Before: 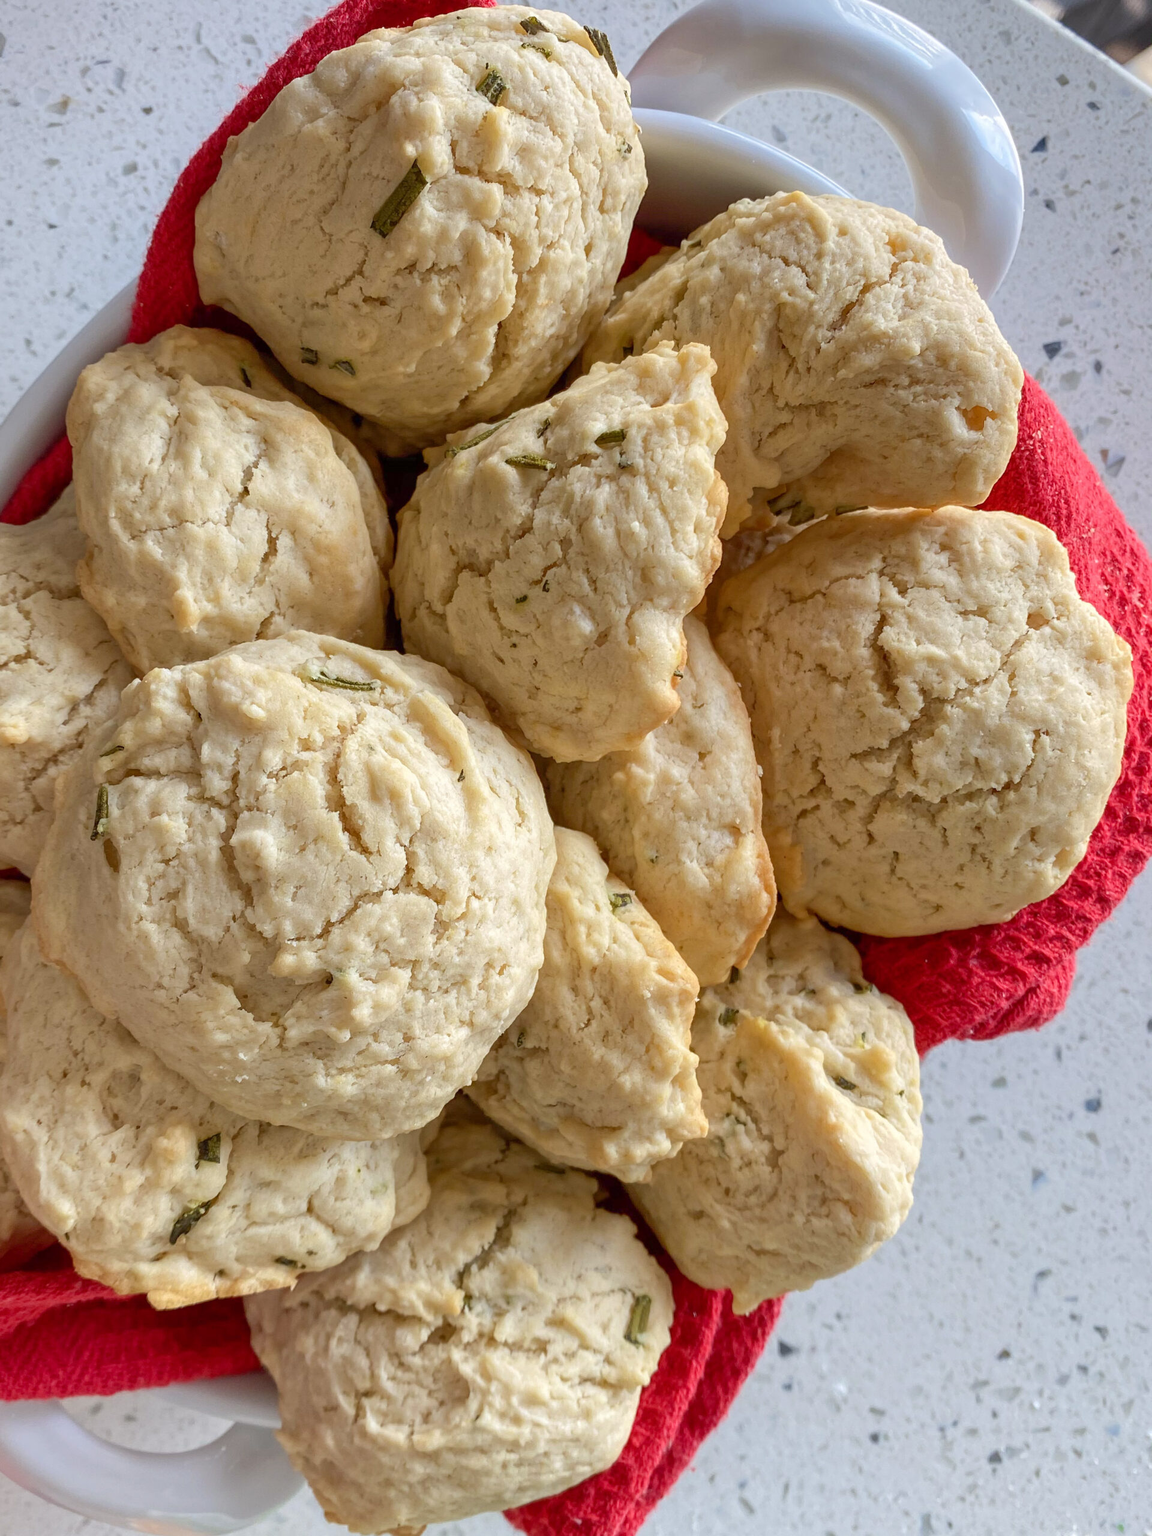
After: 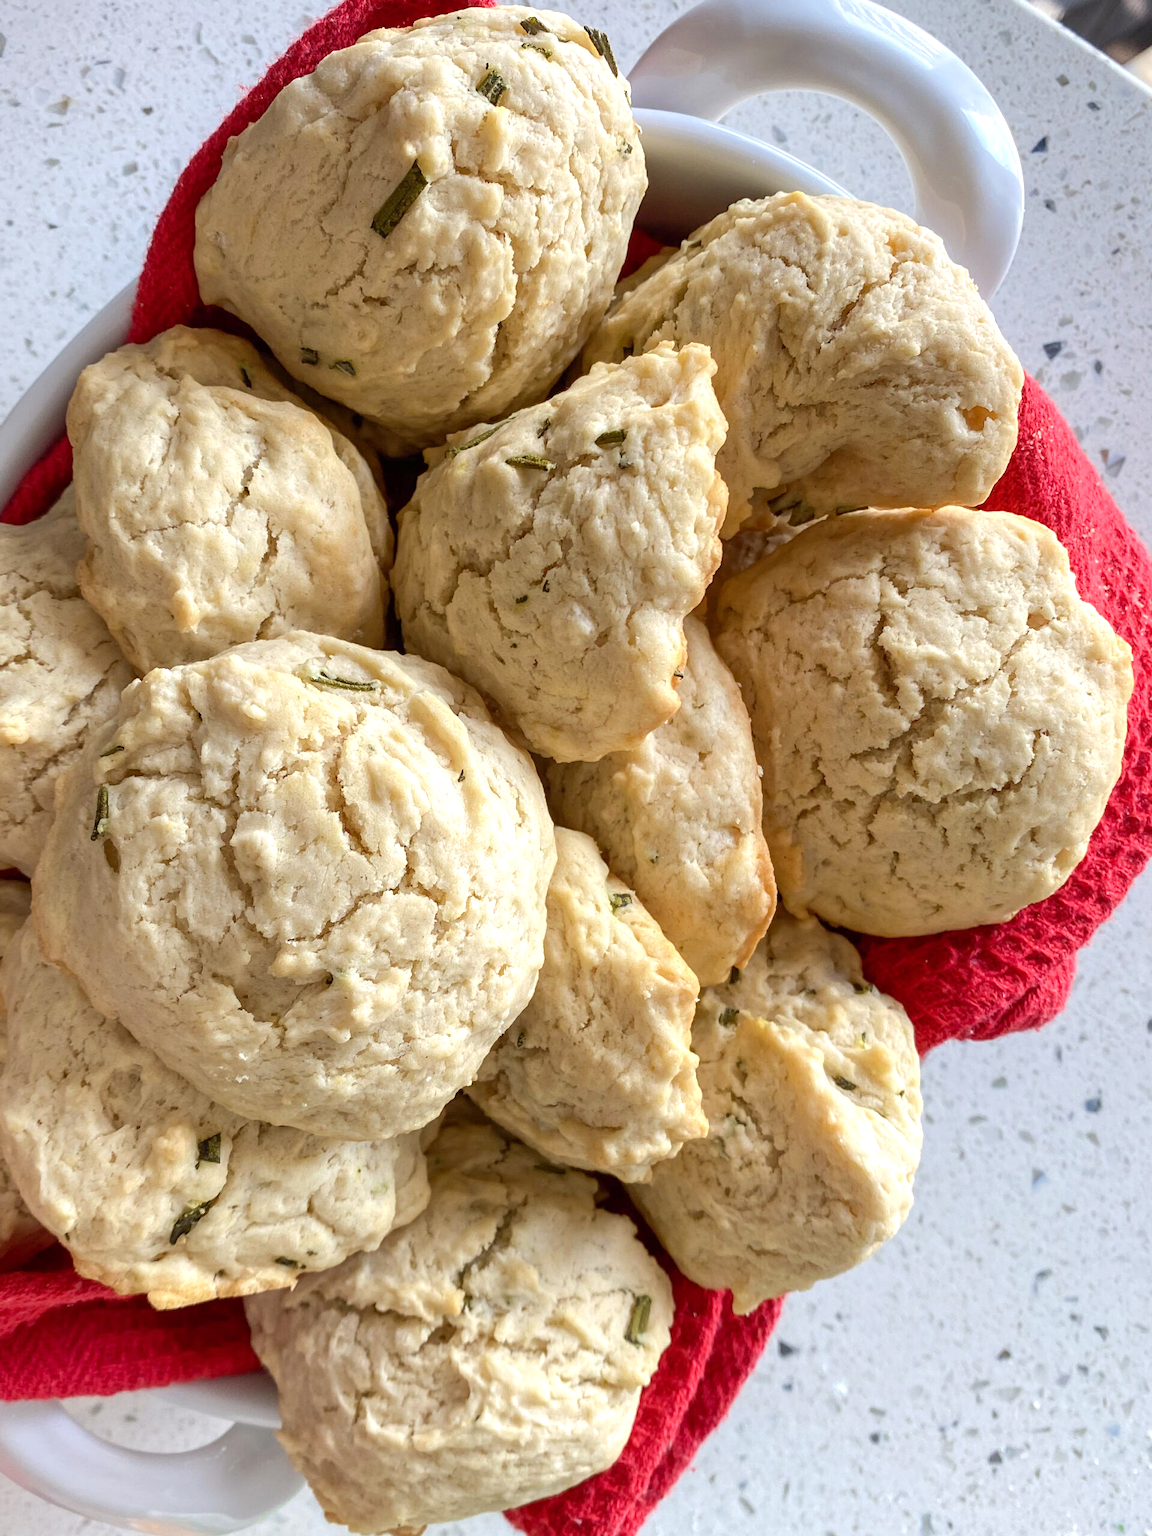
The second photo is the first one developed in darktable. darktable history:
tone equalizer: -8 EV -0.394 EV, -7 EV -0.388 EV, -6 EV -0.323 EV, -5 EV -0.189 EV, -3 EV 0.19 EV, -2 EV 0.313 EV, -1 EV 0.383 EV, +0 EV 0.442 EV, edges refinement/feathering 500, mask exposure compensation -1.25 EV, preserve details no
